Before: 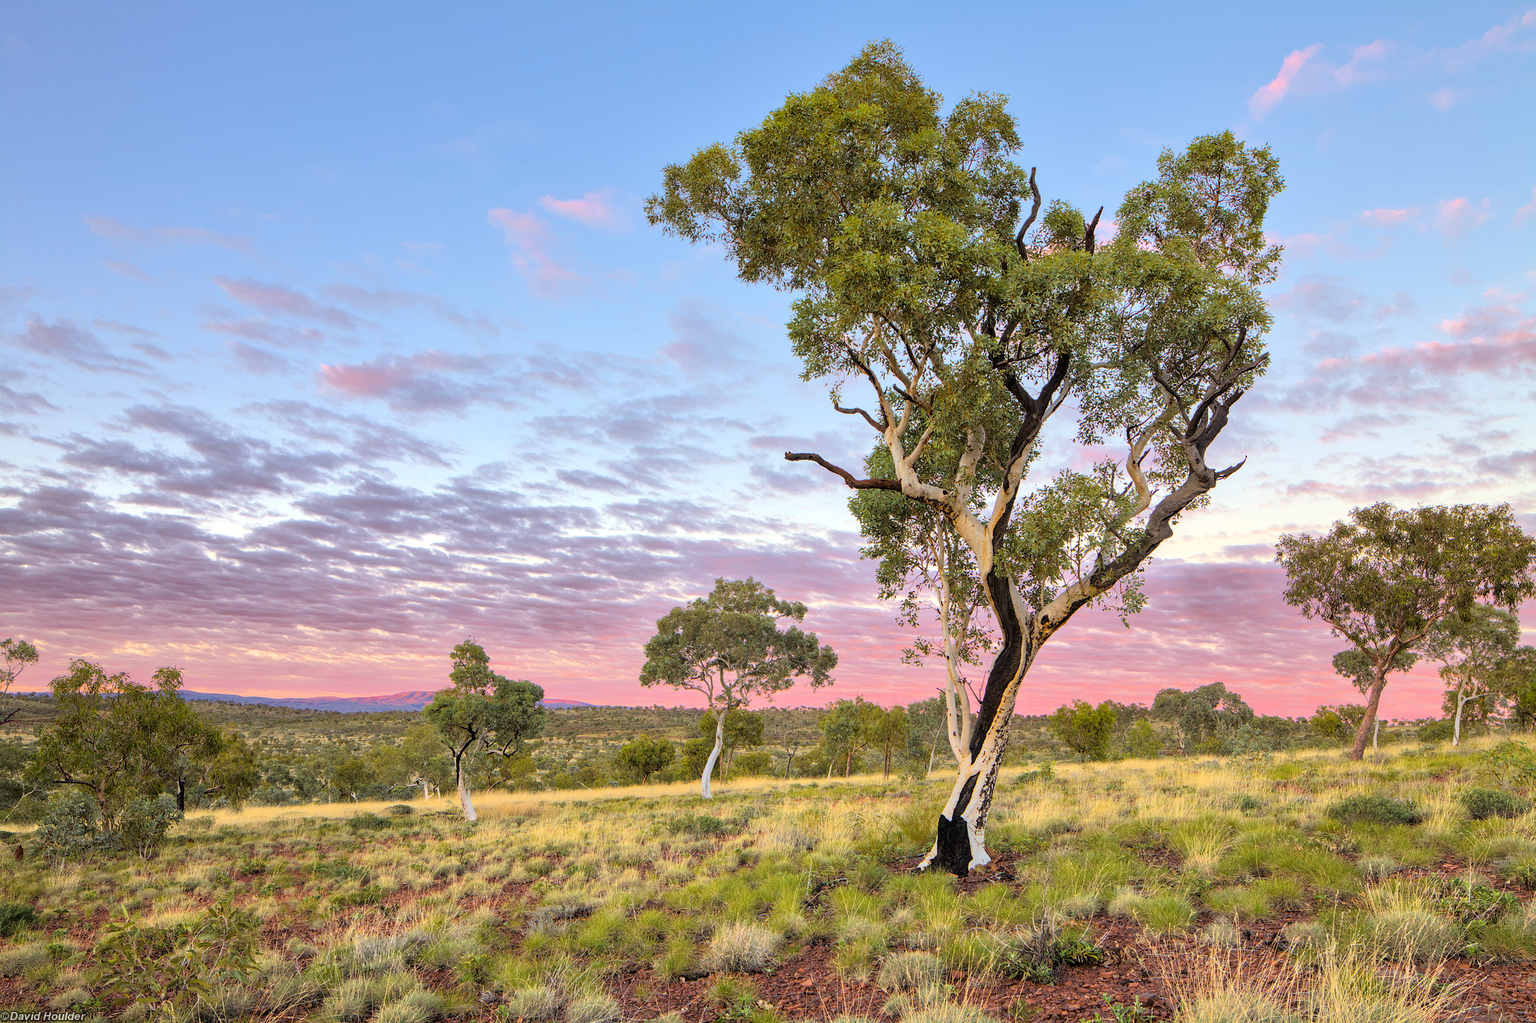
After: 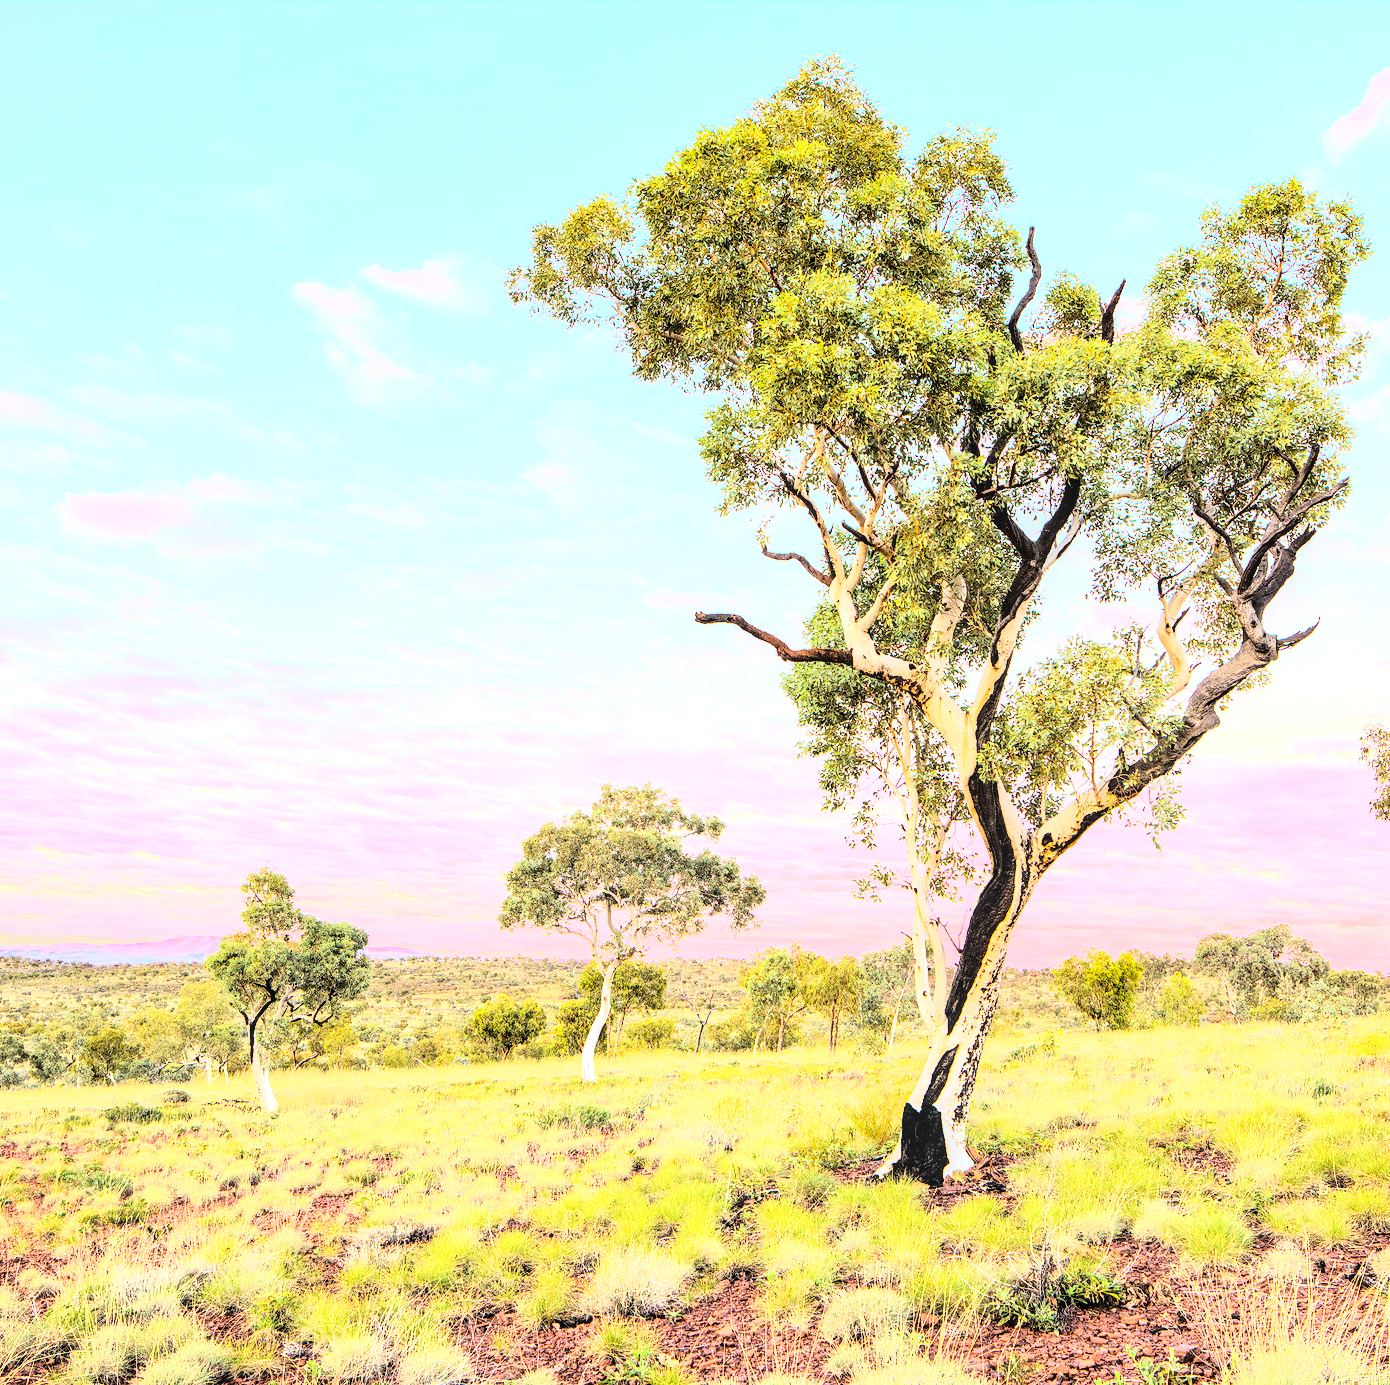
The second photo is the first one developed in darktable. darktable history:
crop and rotate: left 17.732%, right 15.423%
rgb curve: curves: ch0 [(0, 0) (0.21, 0.15) (0.24, 0.21) (0.5, 0.75) (0.75, 0.96) (0.89, 0.99) (1, 1)]; ch1 [(0, 0.02) (0.21, 0.13) (0.25, 0.2) (0.5, 0.67) (0.75, 0.9) (0.89, 0.97) (1, 1)]; ch2 [(0, 0.02) (0.21, 0.13) (0.25, 0.2) (0.5, 0.67) (0.75, 0.9) (0.89, 0.97) (1, 1)], compensate middle gray true
local contrast: on, module defaults
exposure: exposure 0.781 EV, compensate highlight preservation false
